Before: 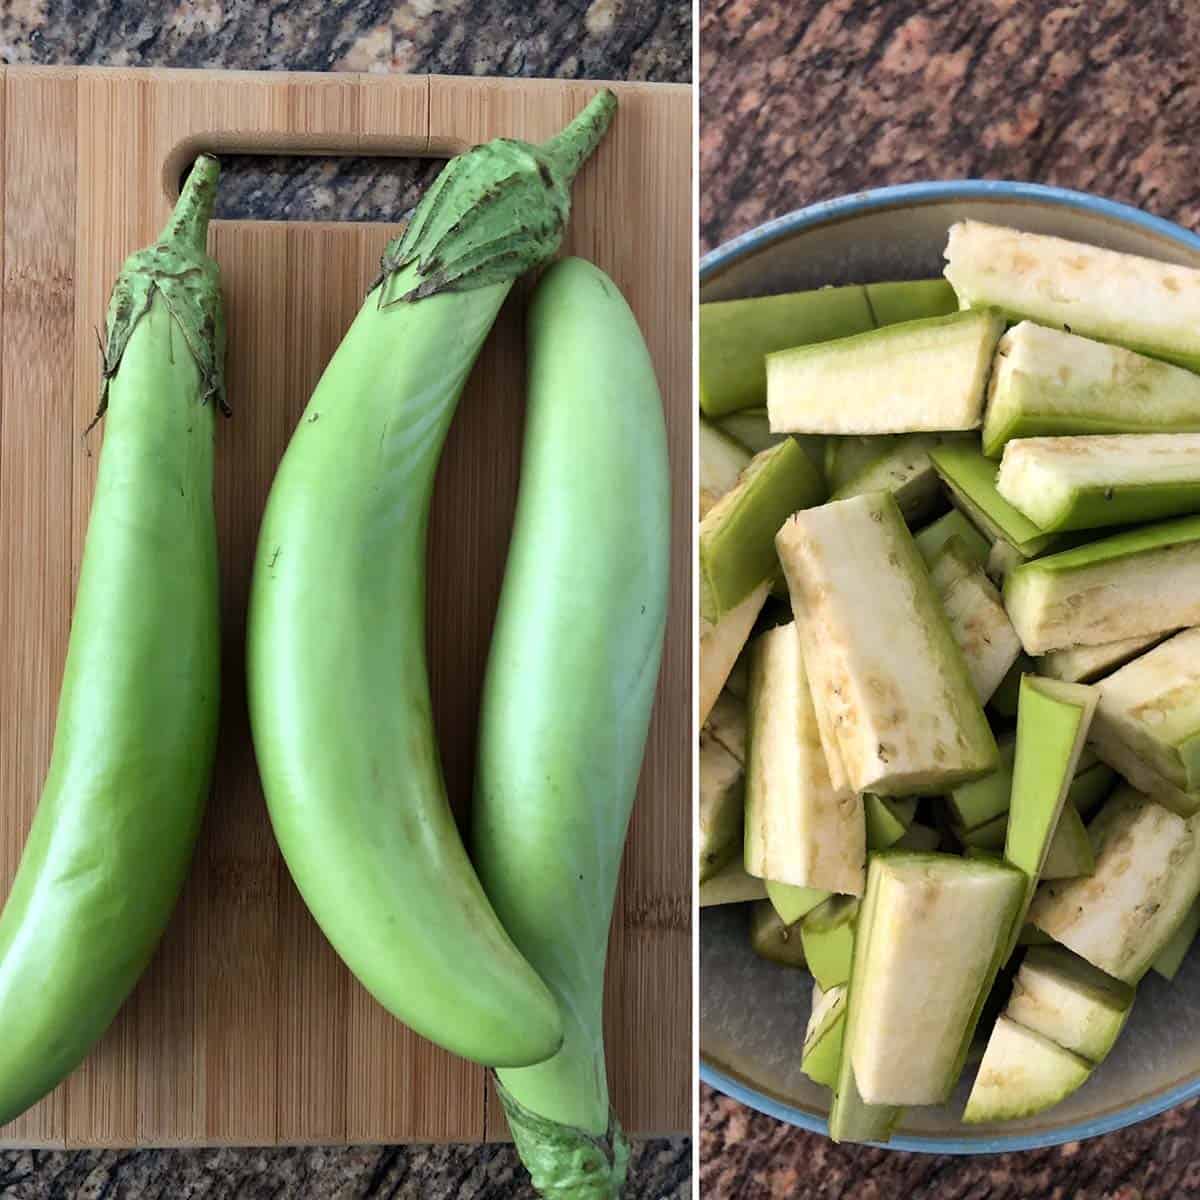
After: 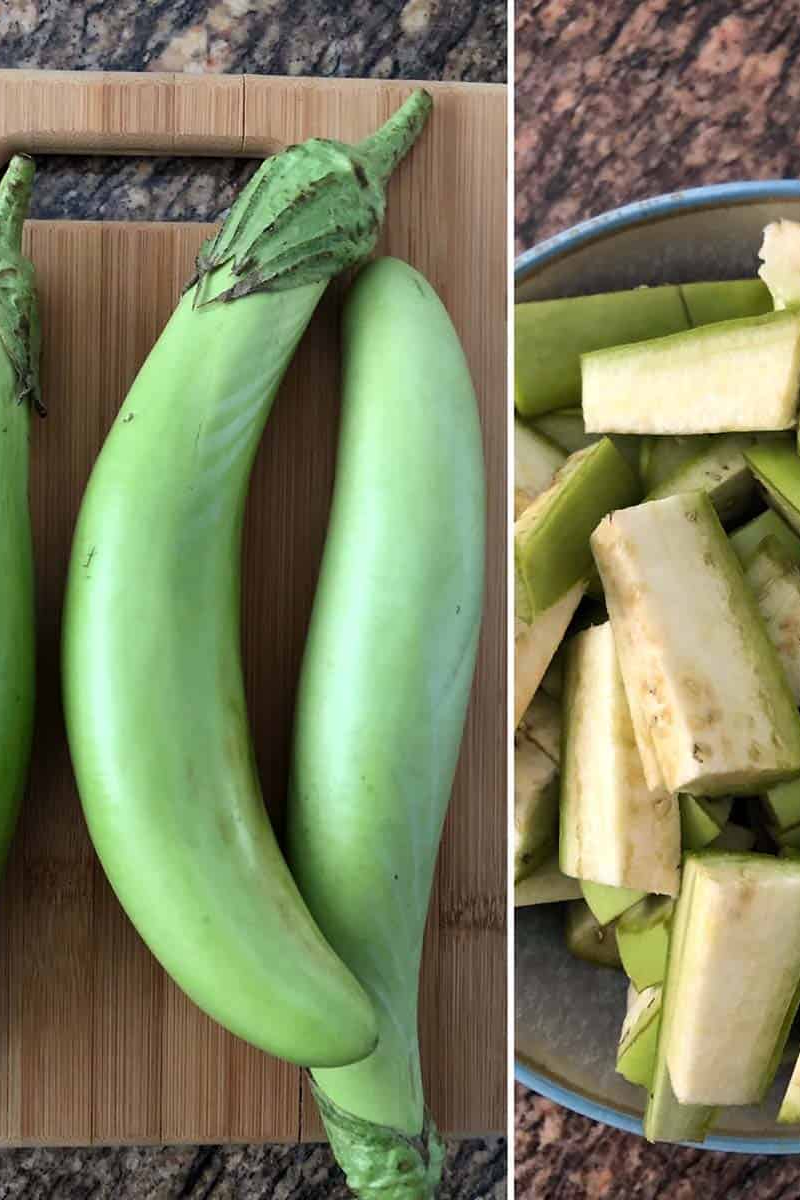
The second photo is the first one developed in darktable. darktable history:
crop: left 15.428%, right 17.855%
